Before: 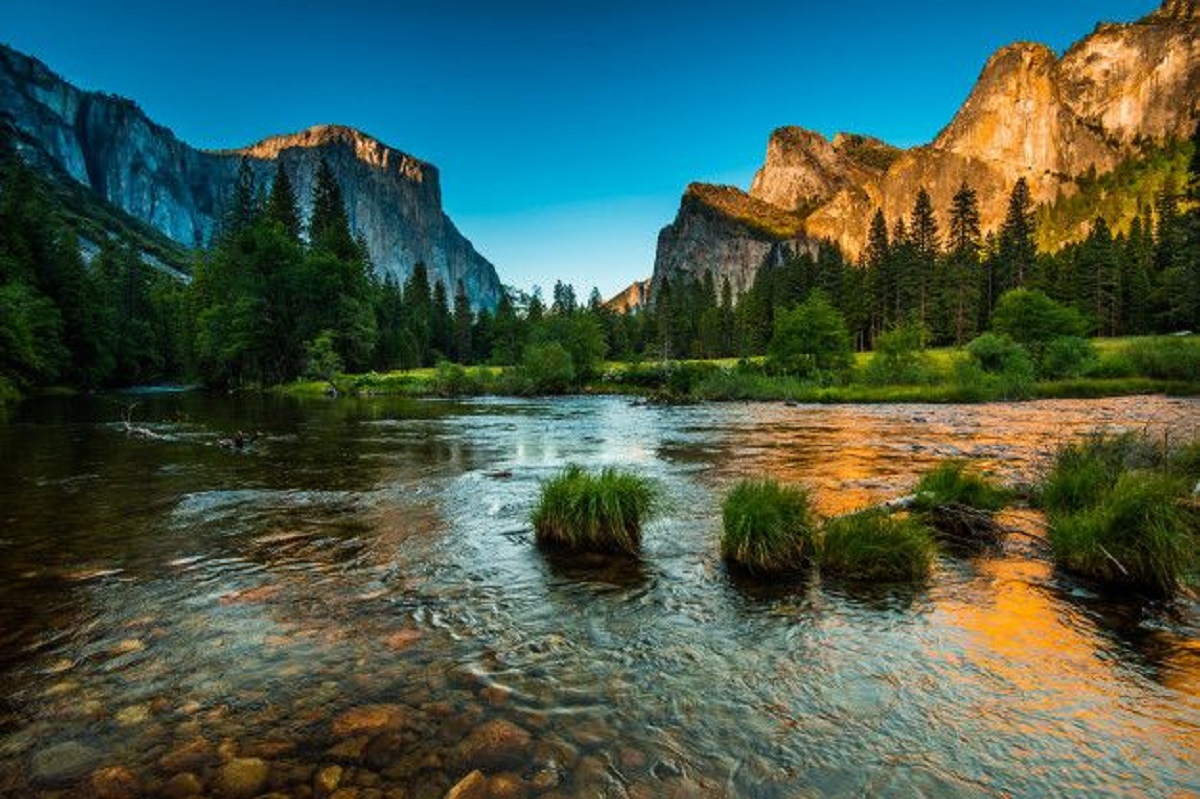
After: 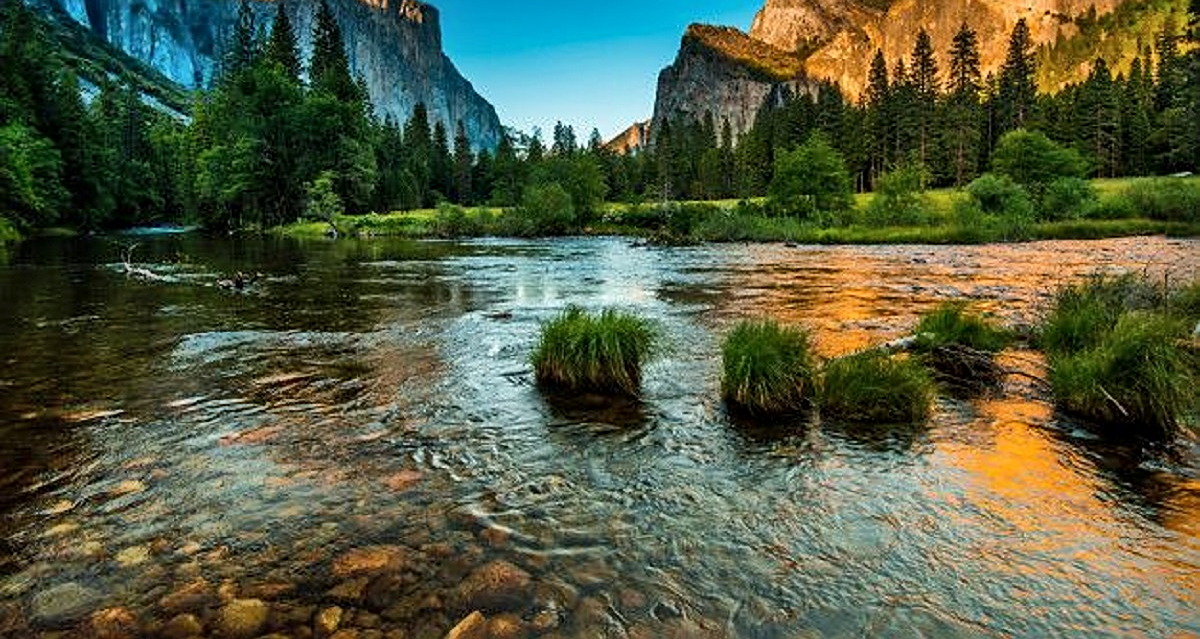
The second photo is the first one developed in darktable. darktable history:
sharpen: on, module defaults
local contrast: mode bilateral grid, contrast 20, coarseness 50, detail 120%, midtone range 0.2
crop and rotate: top 19.998%
shadows and highlights: soften with gaussian
